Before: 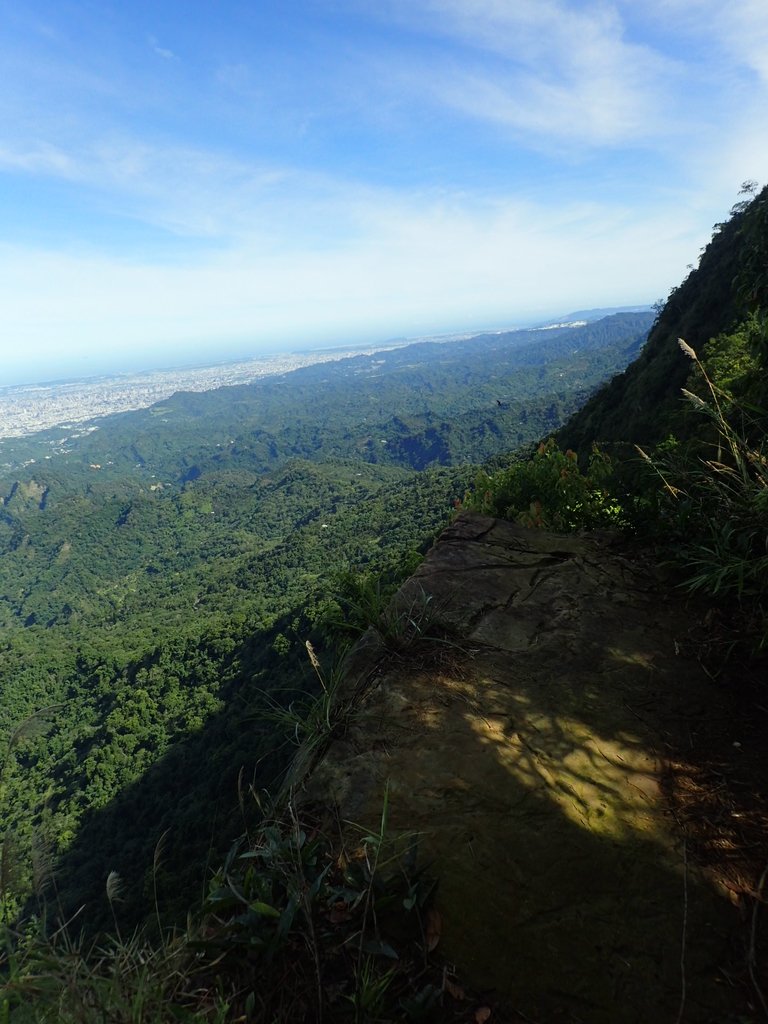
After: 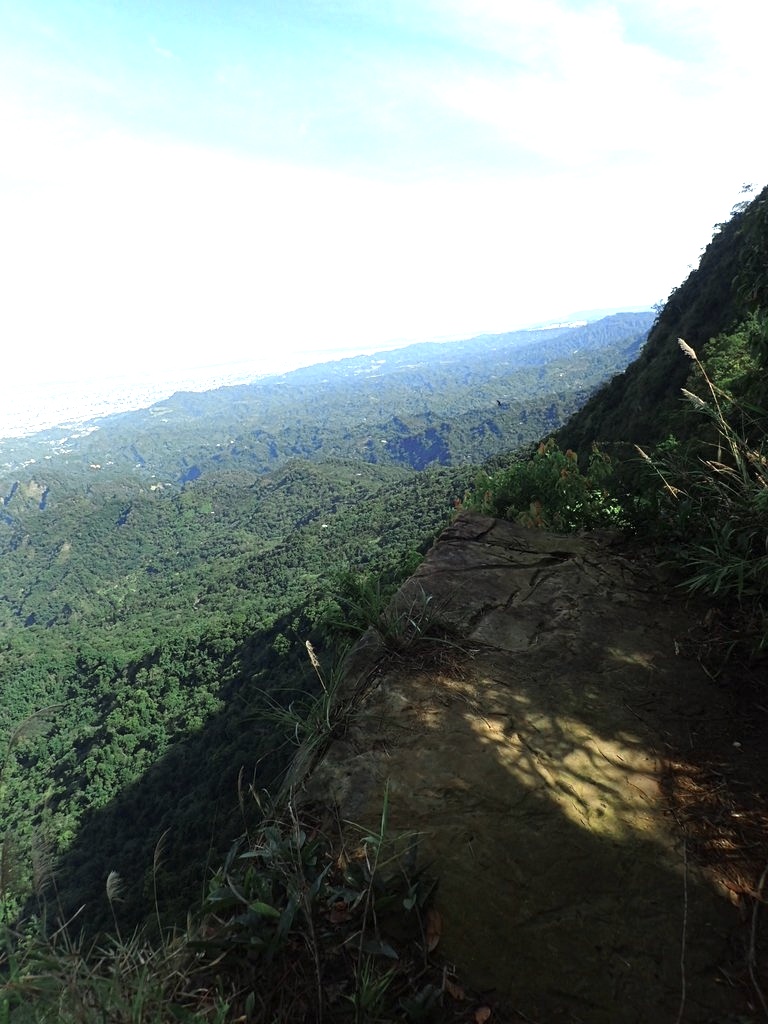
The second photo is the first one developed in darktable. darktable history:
exposure: exposure 0.918 EV, compensate highlight preservation false
color zones: curves: ch0 [(0, 0.5) (0.125, 0.4) (0.25, 0.5) (0.375, 0.4) (0.5, 0.4) (0.625, 0.6) (0.75, 0.6) (0.875, 0.5)]; ch1 [(0, 0.35) (0.125, 0.45) (0.25, 0.35) (0.375, 0.35) (0.5, 0.35) (0.625, 0.35) (0.75, 0.45) (0.875, 0.35)]; ch2 [(0, 0.6) (0.125, 0.5) (0.25, 0.5) (0.375, 0.6) (0.5, 0.6) (0.625, 0.5) (0.75, 0.5) (0.875, 0.5)]
